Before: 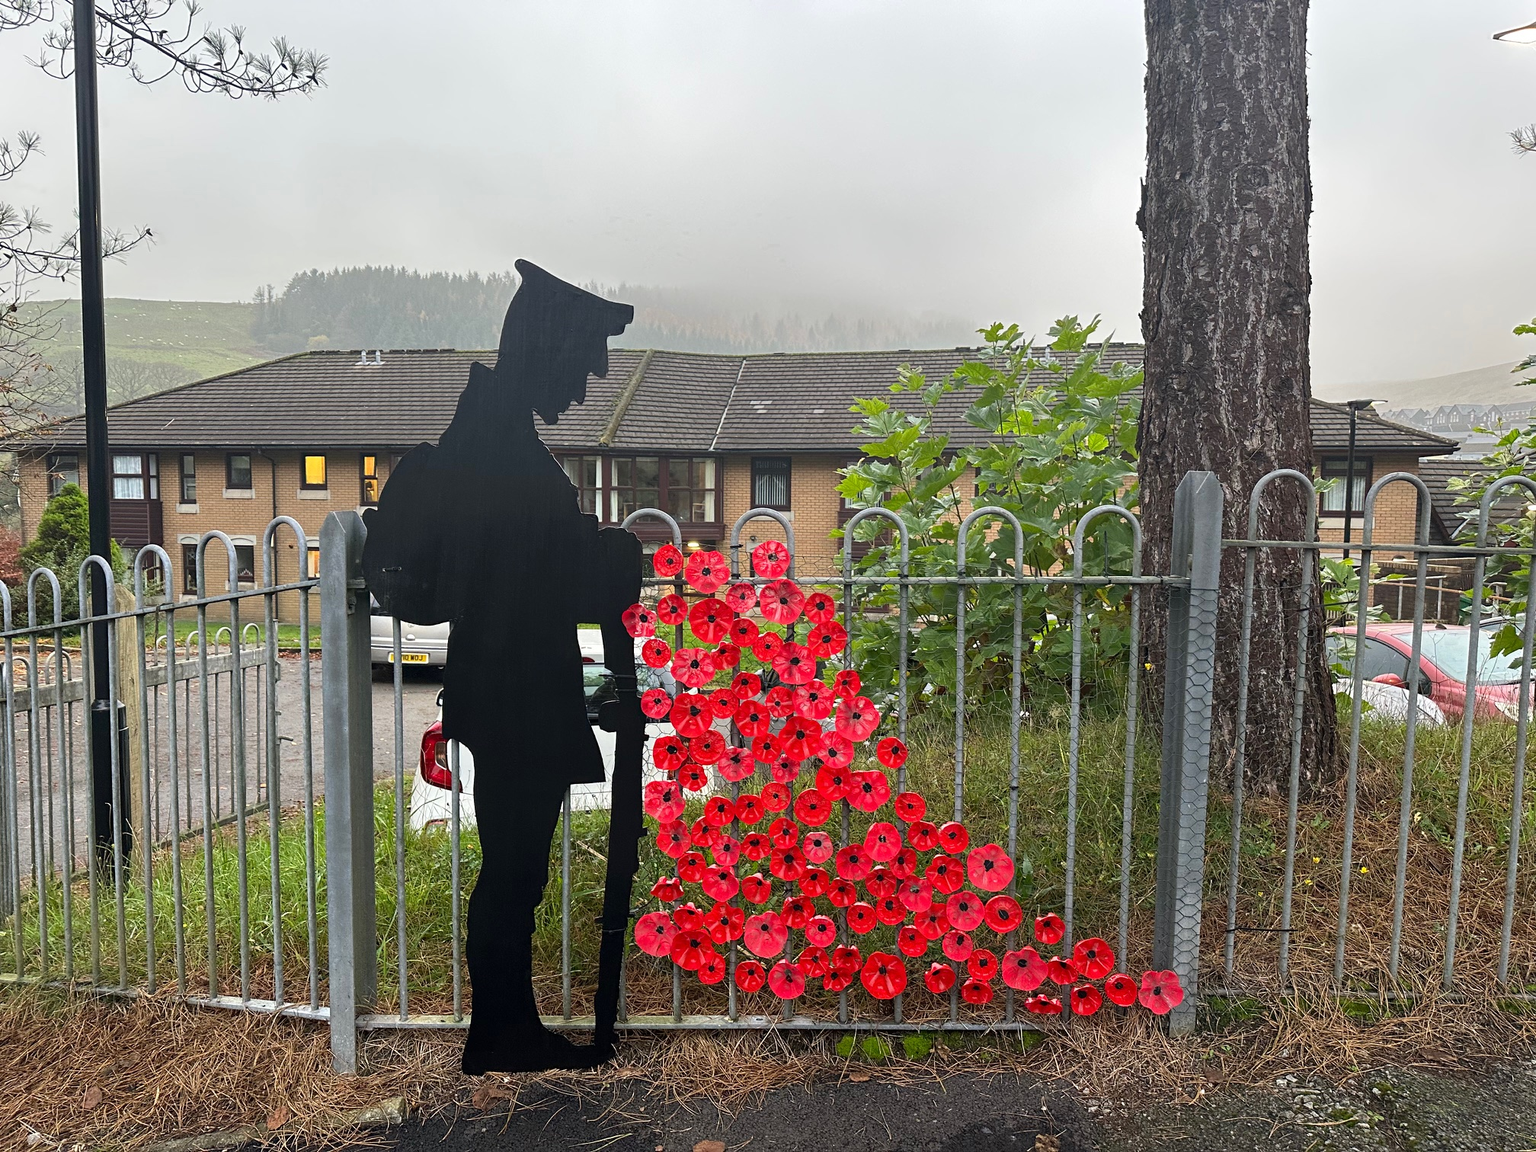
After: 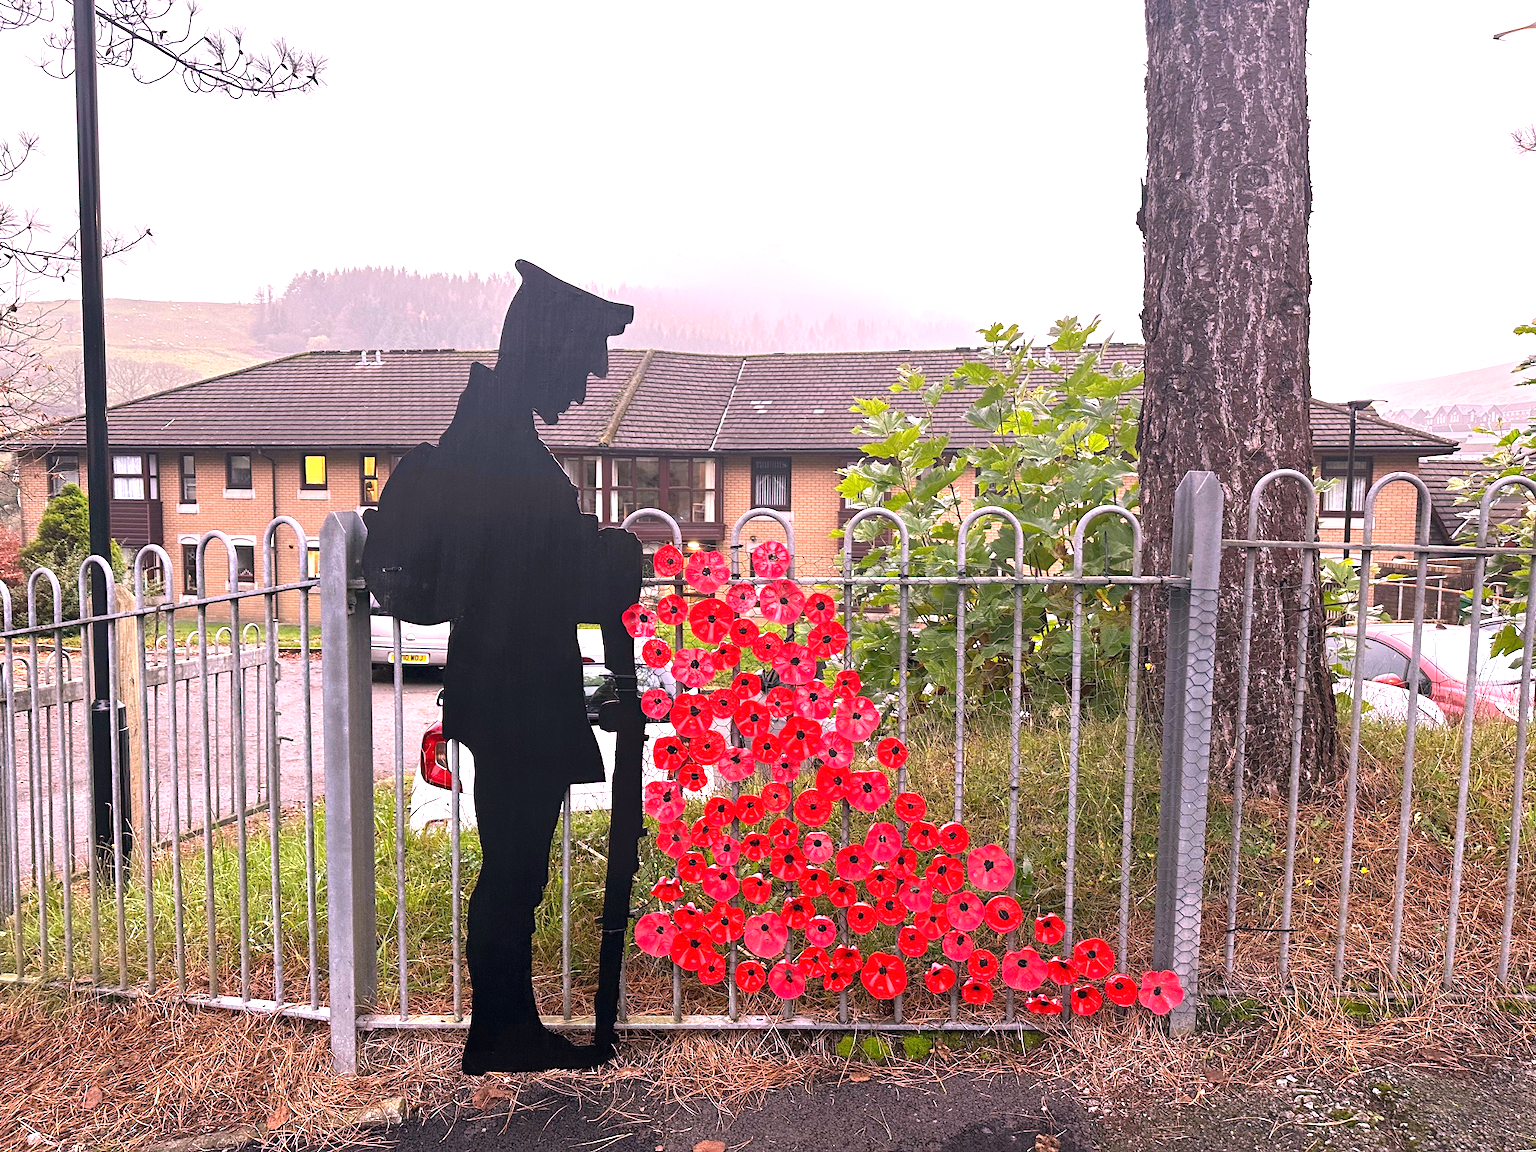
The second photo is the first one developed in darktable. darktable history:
exposure: black level correction 0, exposure 0.7 EV, compensate exposure bias true, compensate highlight preservation false
white balance: red 1.188, blue 1.11
